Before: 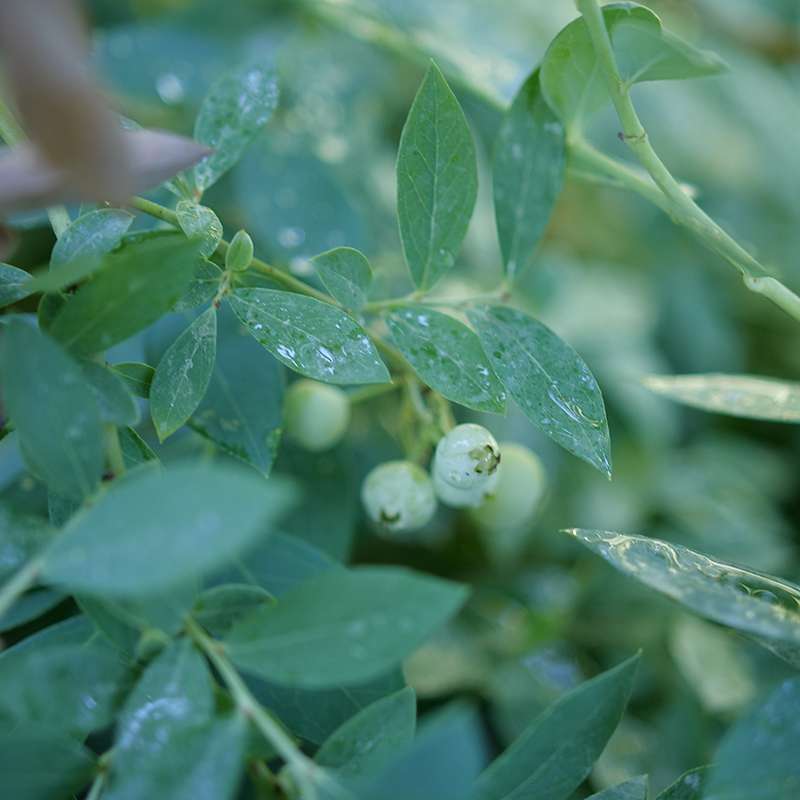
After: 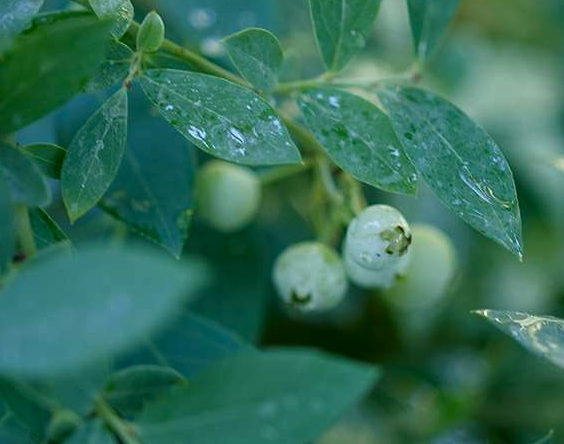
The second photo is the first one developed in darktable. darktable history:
contrast brightness saturation: contrast 0.066, brightness -0.133, saturation 0.062
crop: left 11.136%, top 27.484%, right 18.276%, bottom 16.946%
